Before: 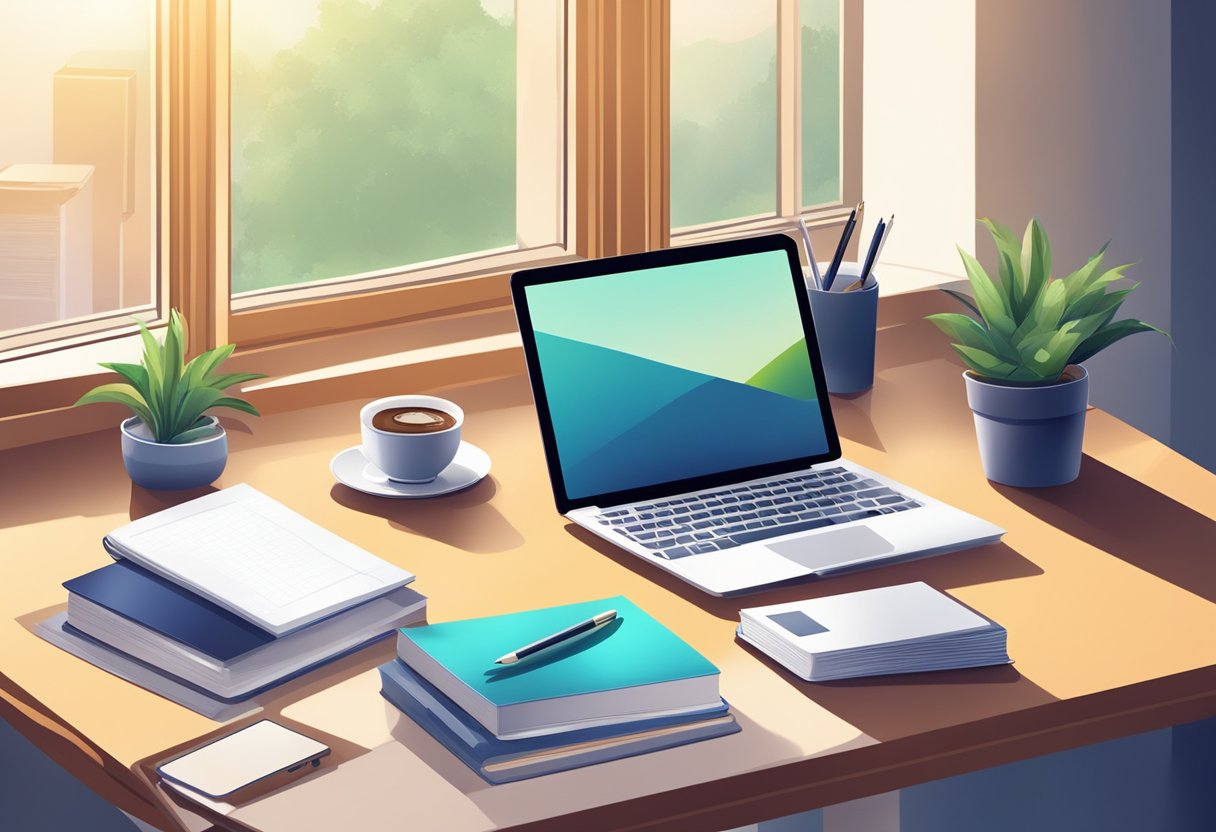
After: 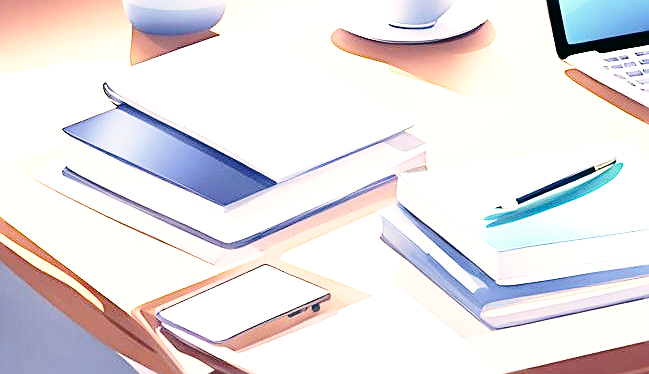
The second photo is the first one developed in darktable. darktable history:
exposure: exposure 1.16 EV, compensate exposure bias true, compensate highlight preservation false
color correction: highlights a* 4.02, highlights b* 4.98, shadows a* -7.55, shadows b* 4.98
local contrast: mode bilateral grid, contrast 20, coarseness 50, detail 120%, midtone range 0.2
tone equalizer: -8 EV -0.75 EV, -7 EV -0.7 EV, -6 EV -0.6 EV, -5 EV -0.4 EV, -3 EV 0.4 EV, -2 EV 0.6 EV, -1 EV 0.7 EV, +0 EV 0.75 EV, edges refinement/feathering 500, mask exposure compensation -1.57 EV, preserve details no
sharpen: on, module defaults
base curve: curves: ch0 [(0, 0) (0.032, 0.037) (0.105, 0.228) (0.435, 0.76) (0.856, 0.983) (1, 1)], preserve colors none
crop and rotate: top 54.778%, right 46.61%, bottom 0.159%
vignetting: fall-off start 116.67%, fall-off radius 59.26%, brightness -0.31, saturation -0.056
